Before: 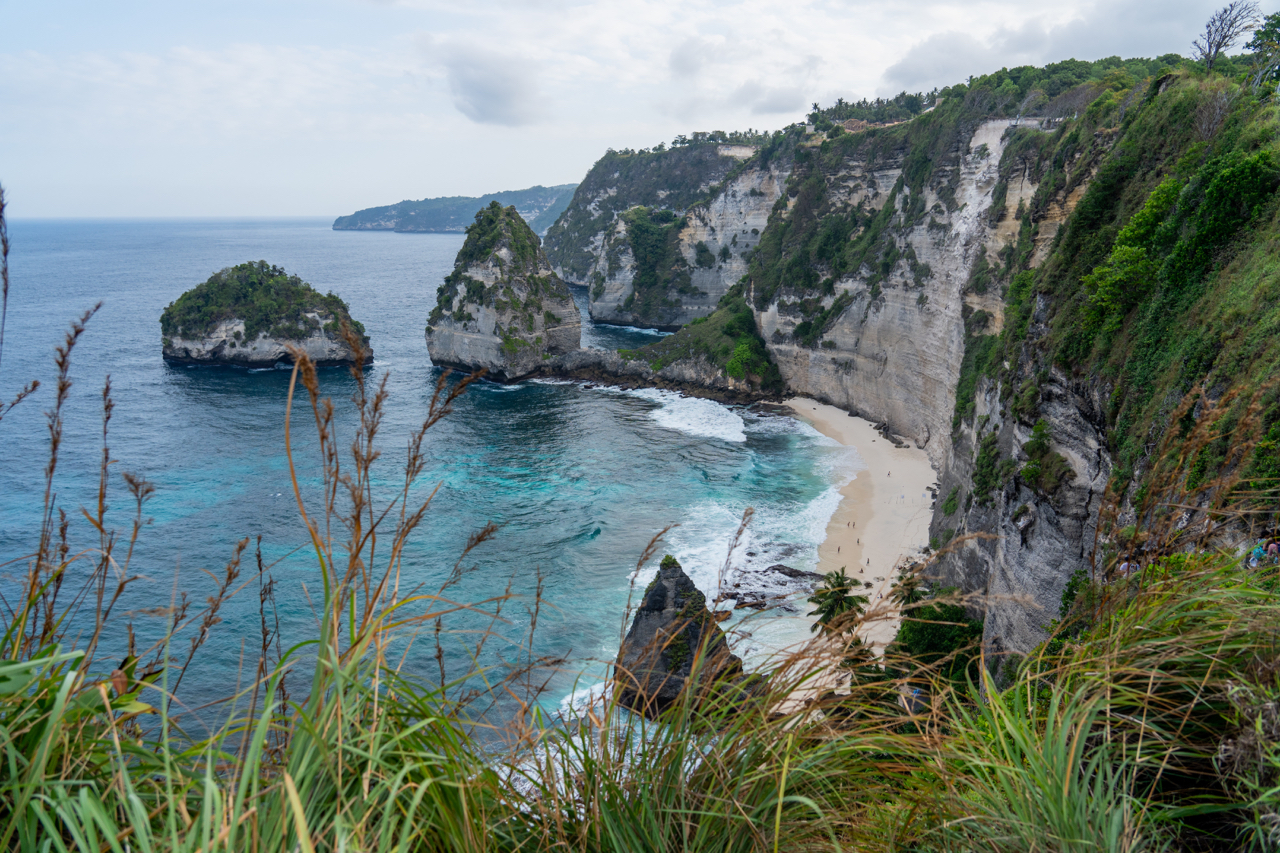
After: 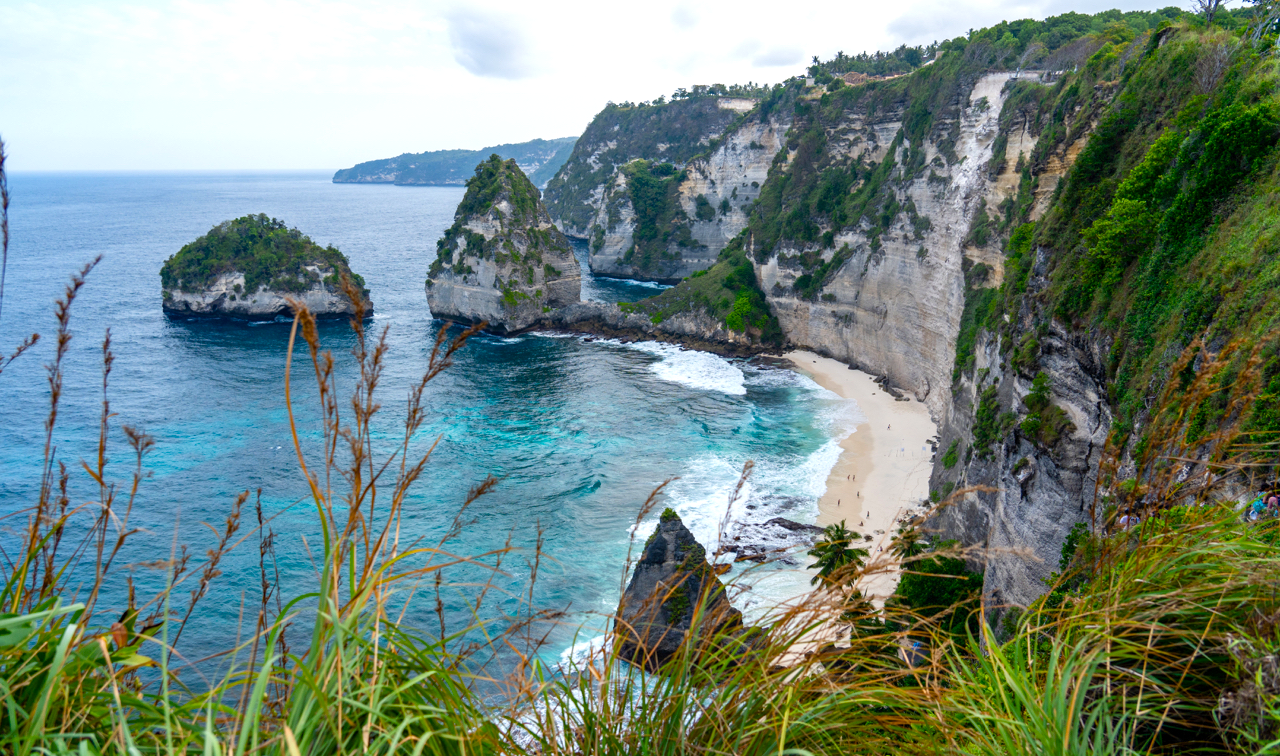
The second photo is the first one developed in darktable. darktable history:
color balance rgb: perceptual saturation grading › global saturation 20%, perceptual saturation grading › highlights -25.53%, perceptual saturation grading › shadows 50.076%, perceptual brilliance grading › global brilliance 12.681%
crop and rotate: top 5.6%, bottom 5.693%
